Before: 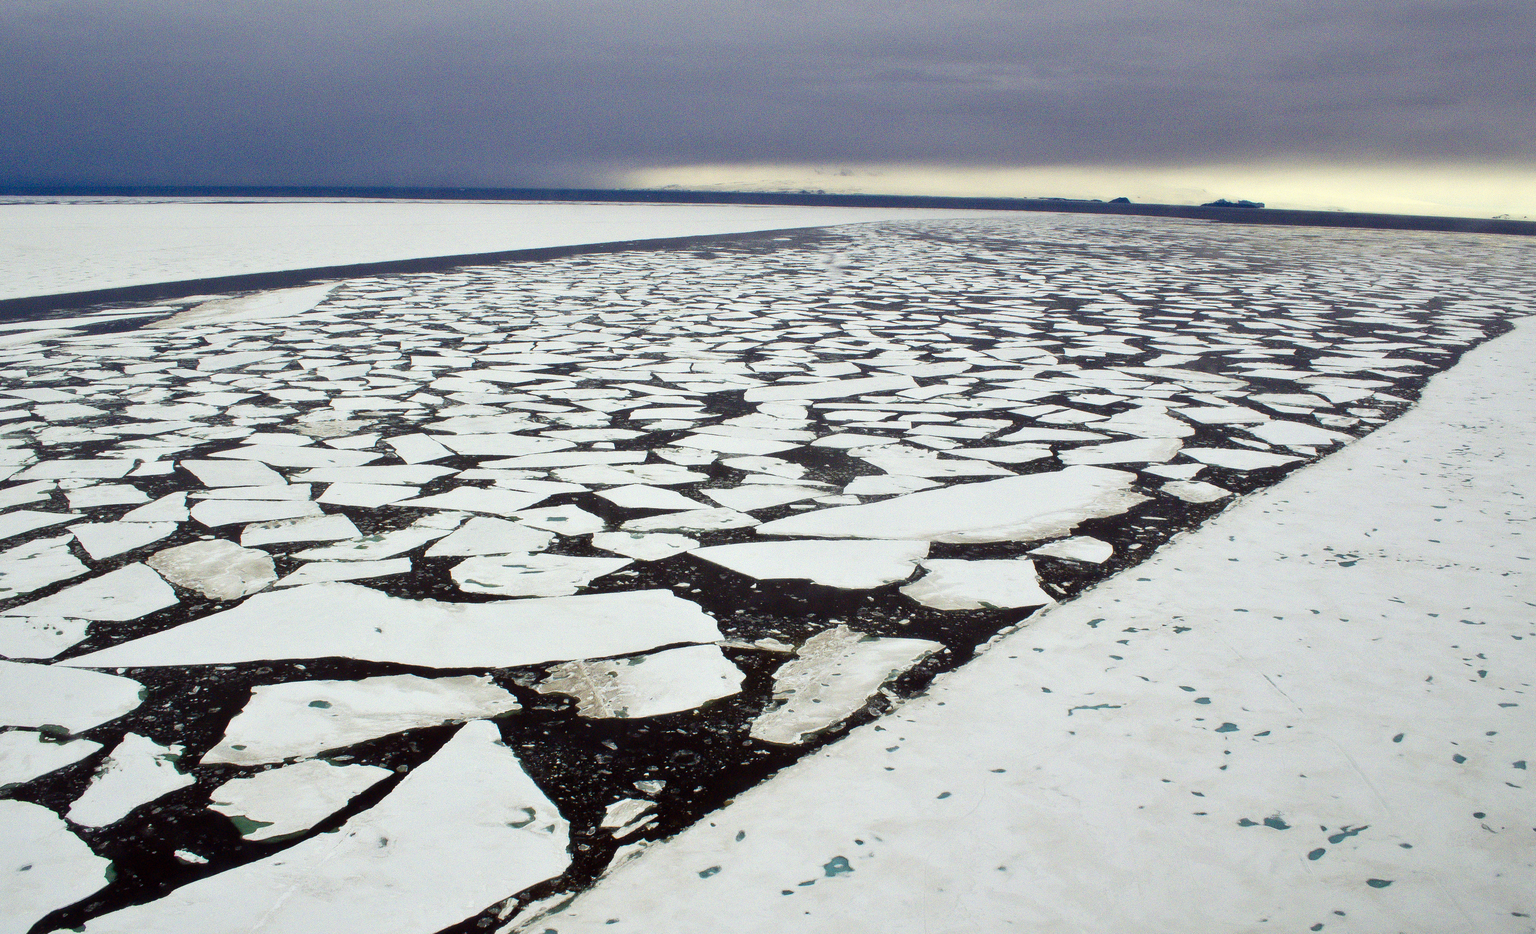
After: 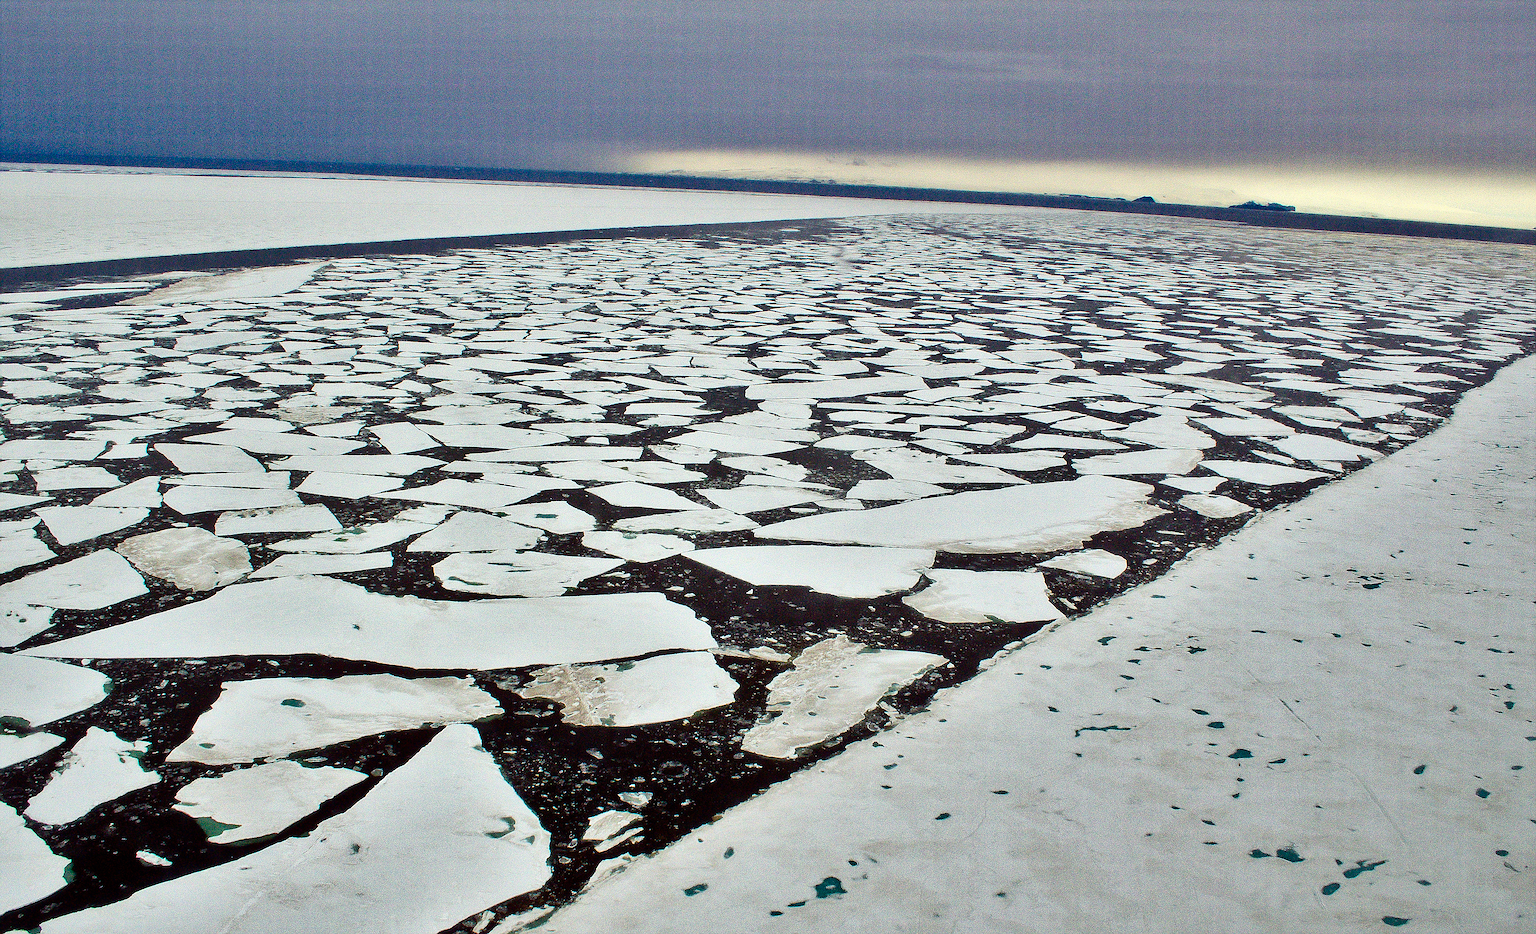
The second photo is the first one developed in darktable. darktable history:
crop and rotate: angle -1.61°
shadows and highlights: radius 108.87, shadows 43.98, highlights -66.32, low approximation 0.01, soften with gaussian
sharpen: radius 1.394, amount 1.239, threshold 0.838
